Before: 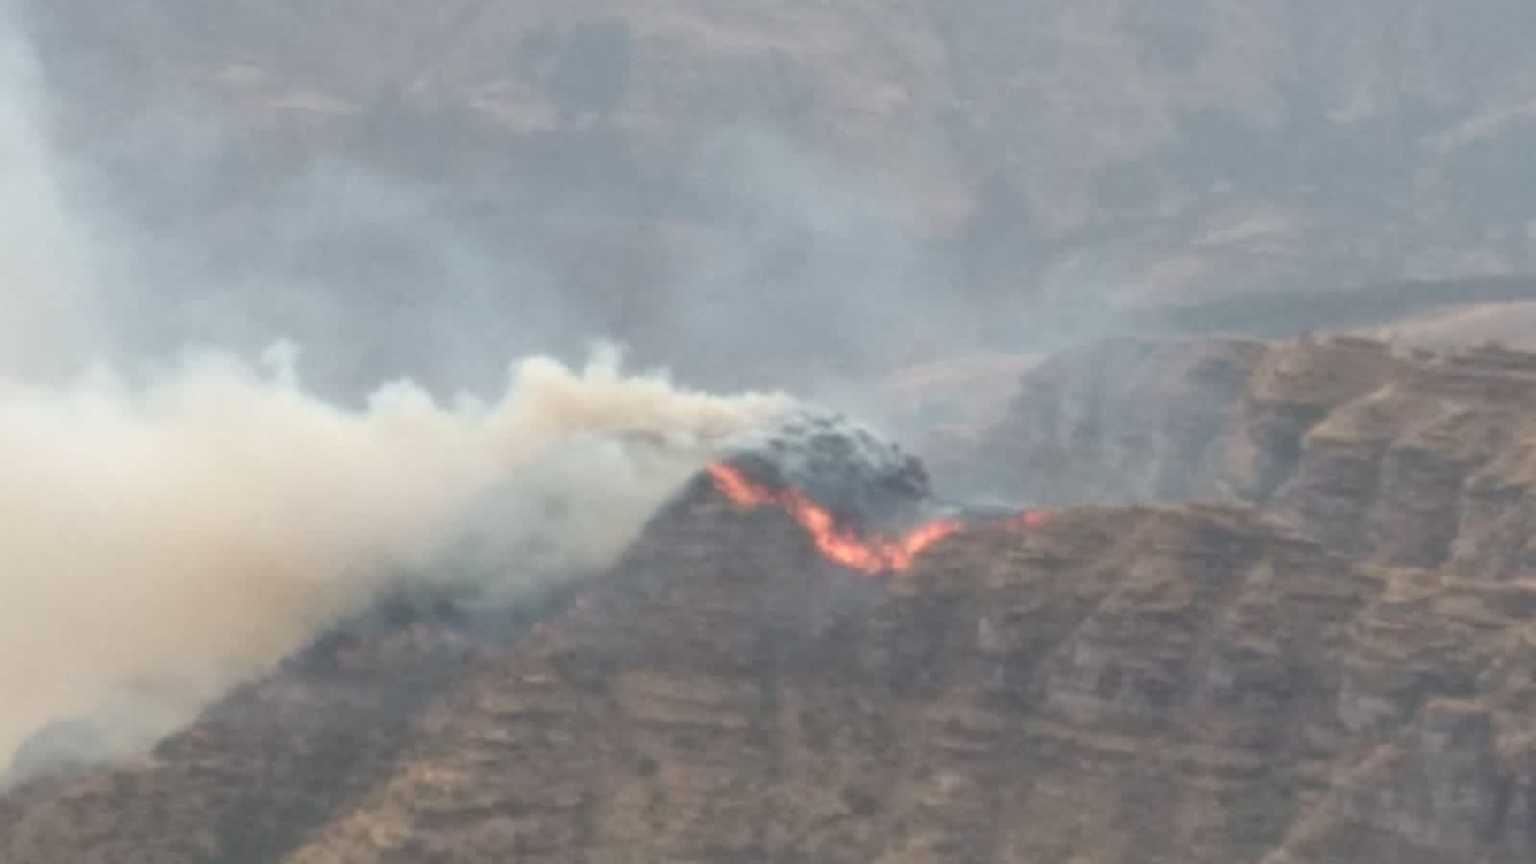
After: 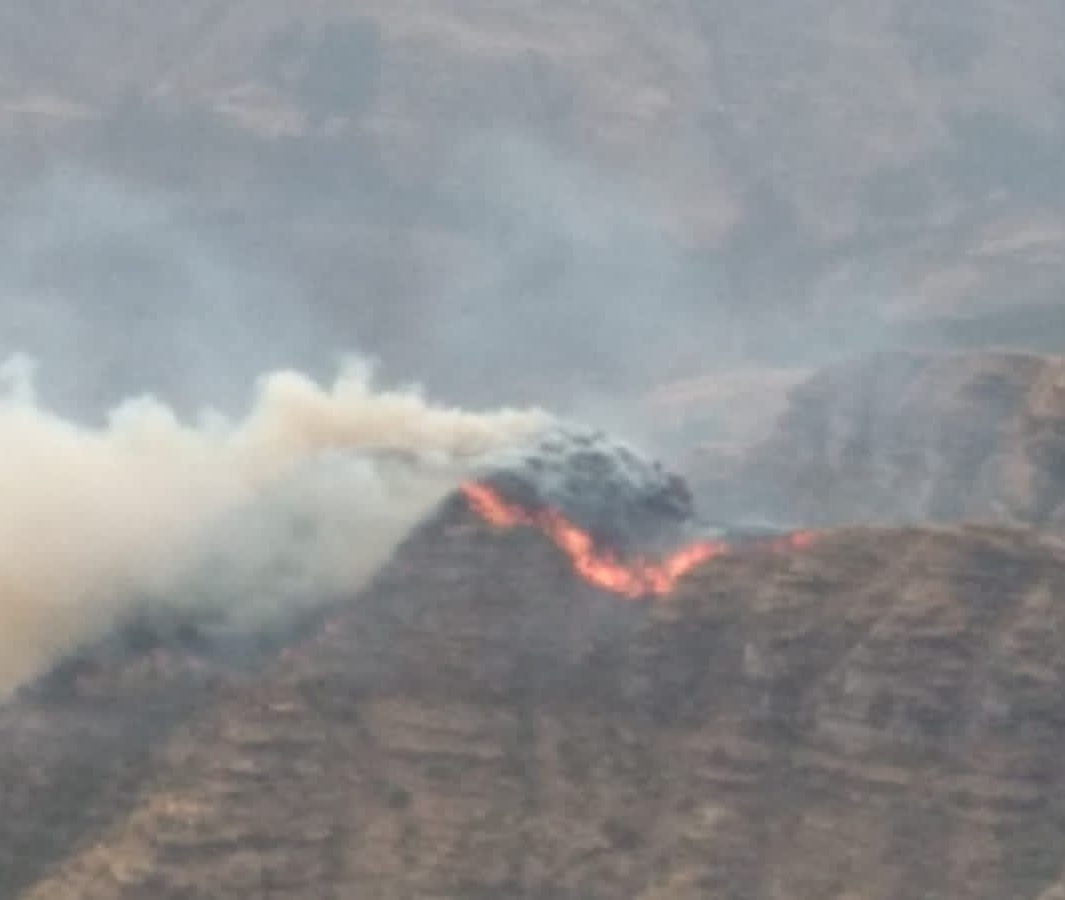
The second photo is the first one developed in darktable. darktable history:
crop: left 17.232%, right 16.193%
